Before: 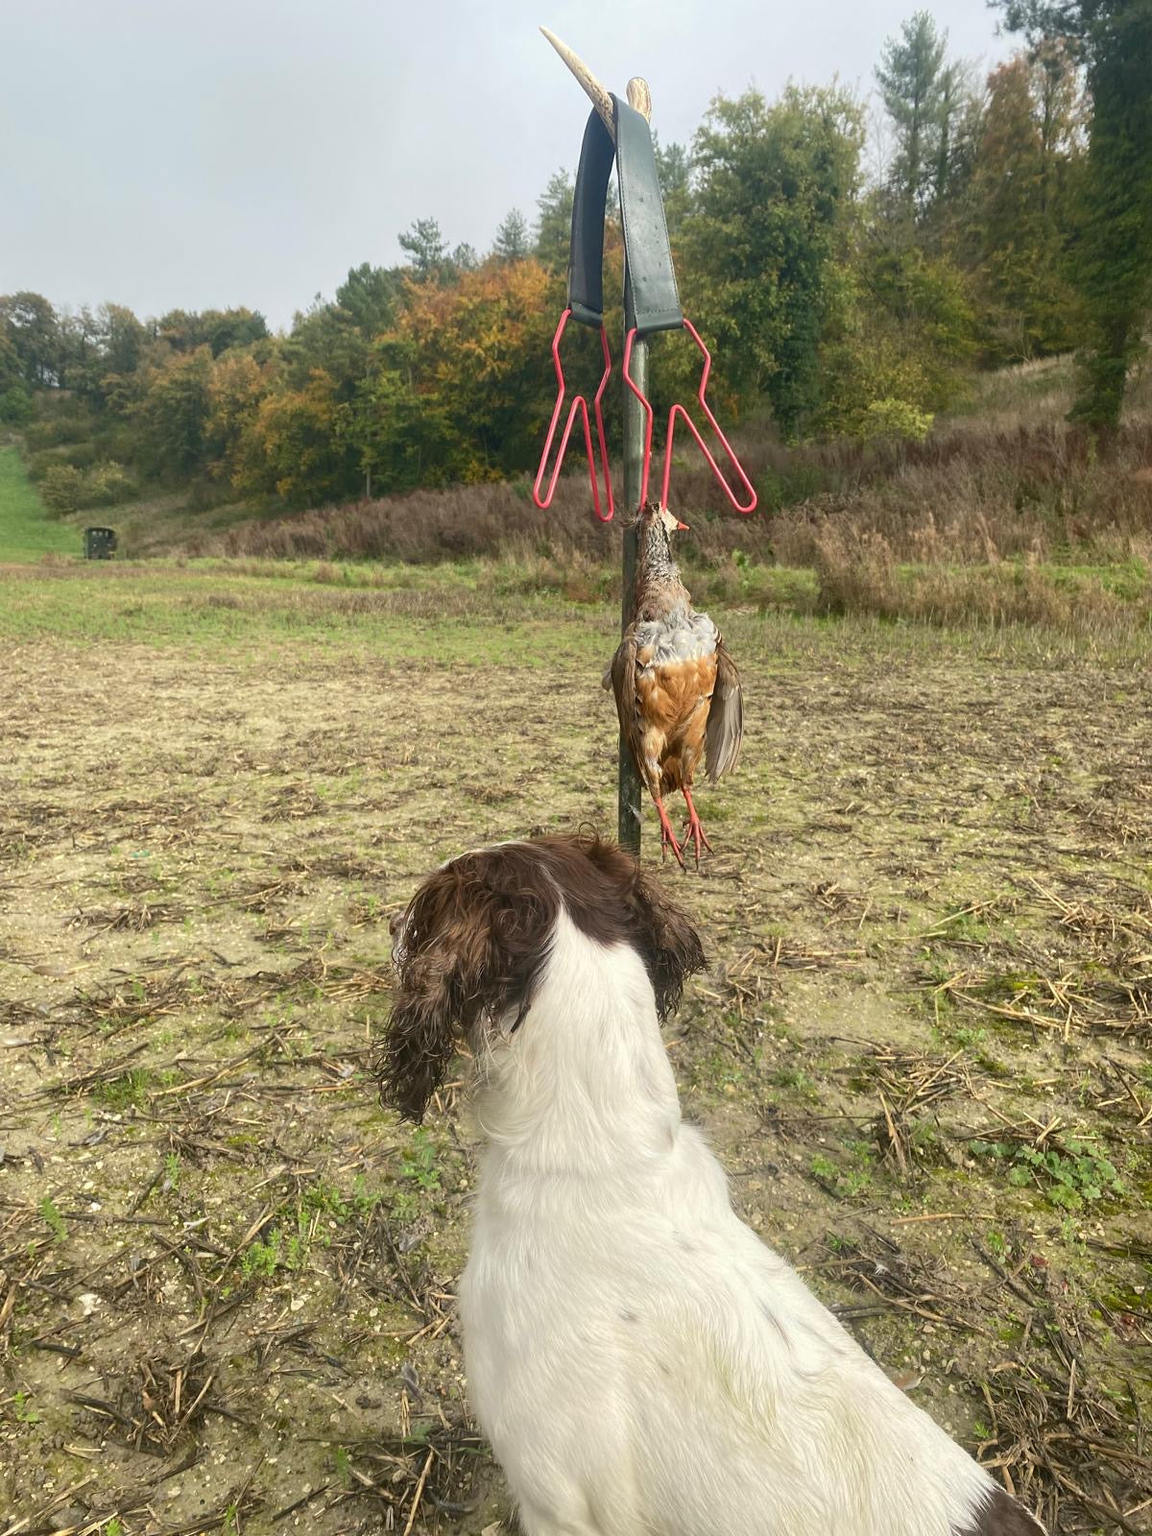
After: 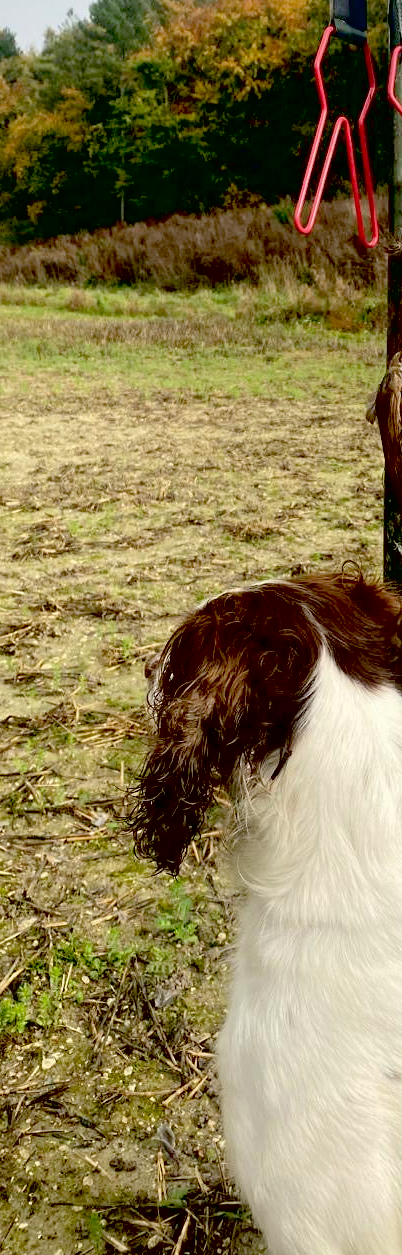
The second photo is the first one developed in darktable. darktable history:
exposure: black level correction 0.056, compensate highlight preservation false
contrast brightness saturation: contrast 0.05, brightness 0.06, saturation 0.01
crop and rotate: left 21.77%, top 18.528%, right 44.676%, bottom 2.997%
